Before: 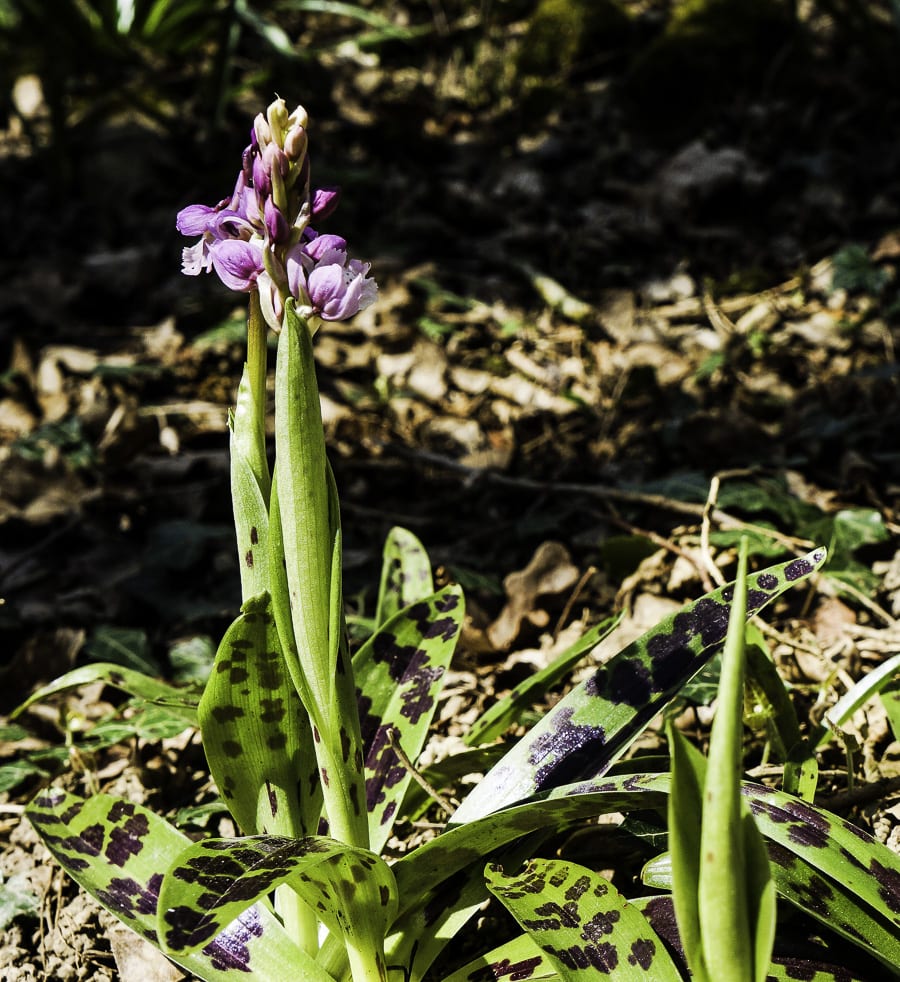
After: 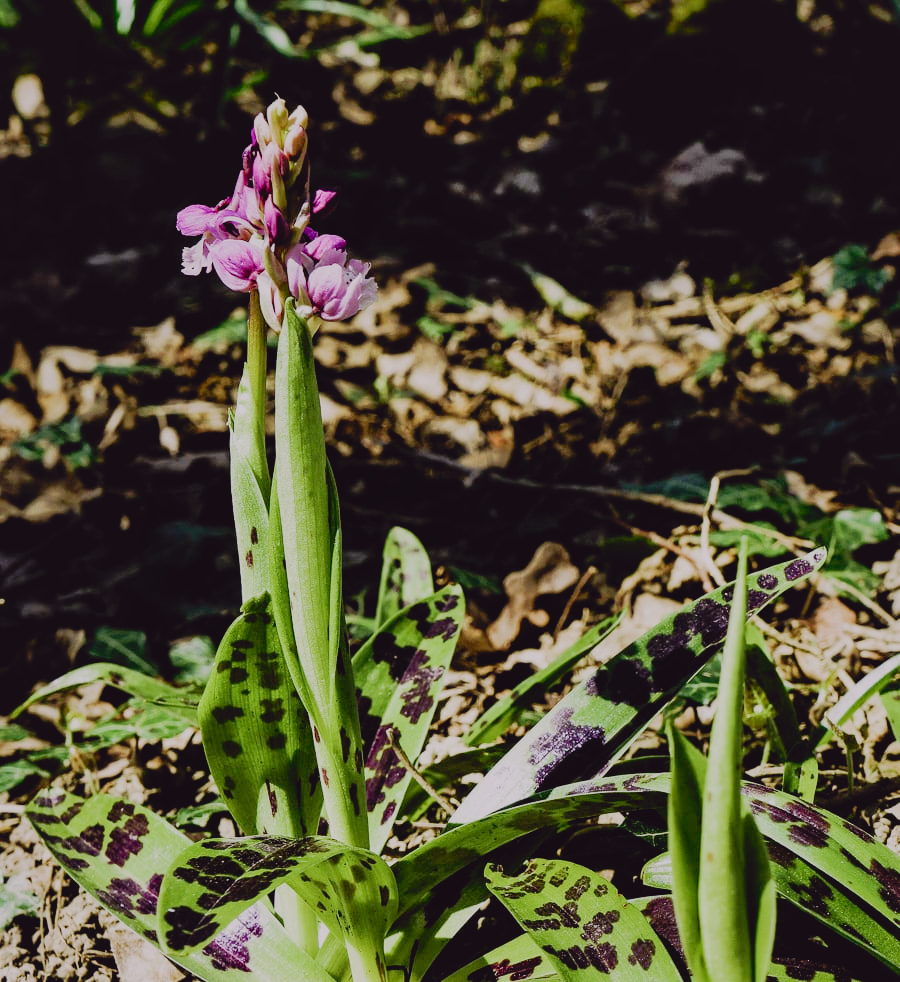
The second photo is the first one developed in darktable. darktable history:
shadows and highlights: on, module defaults
filmic rgb: black relative exposure -7.85 EV, white relative exposure 4.27 EV, threshold -0.311 EV, transition 3.19 EV, structure ↔ texture 99.98%, hardness 3.87, preserve chrominance no, color science v3 (2019), use custom middle-gray values true, iterations of high-quality reconstruction 0, enable highlight reconstruction true
tone curve: curves: ch0 [(0, 0.025) (0.15, 0.143) (0.452, 0.486) (0.751, 0.788) (1, 0.961)]; ch1 [(0, 0) (0.43, 0.408) (0.476, 0.469) (0.497, 0.507) (0.546, 0.571) (0.566, 0.607) (0.62, 0.657) (1, 1)]; ch2 [(0, 0) (0.386, 0.397) (0.505, 0.498) (0.547, 0.546) (0.579, 0.58) (1, 1)], color space Lab, independent channels, preserve colors none
